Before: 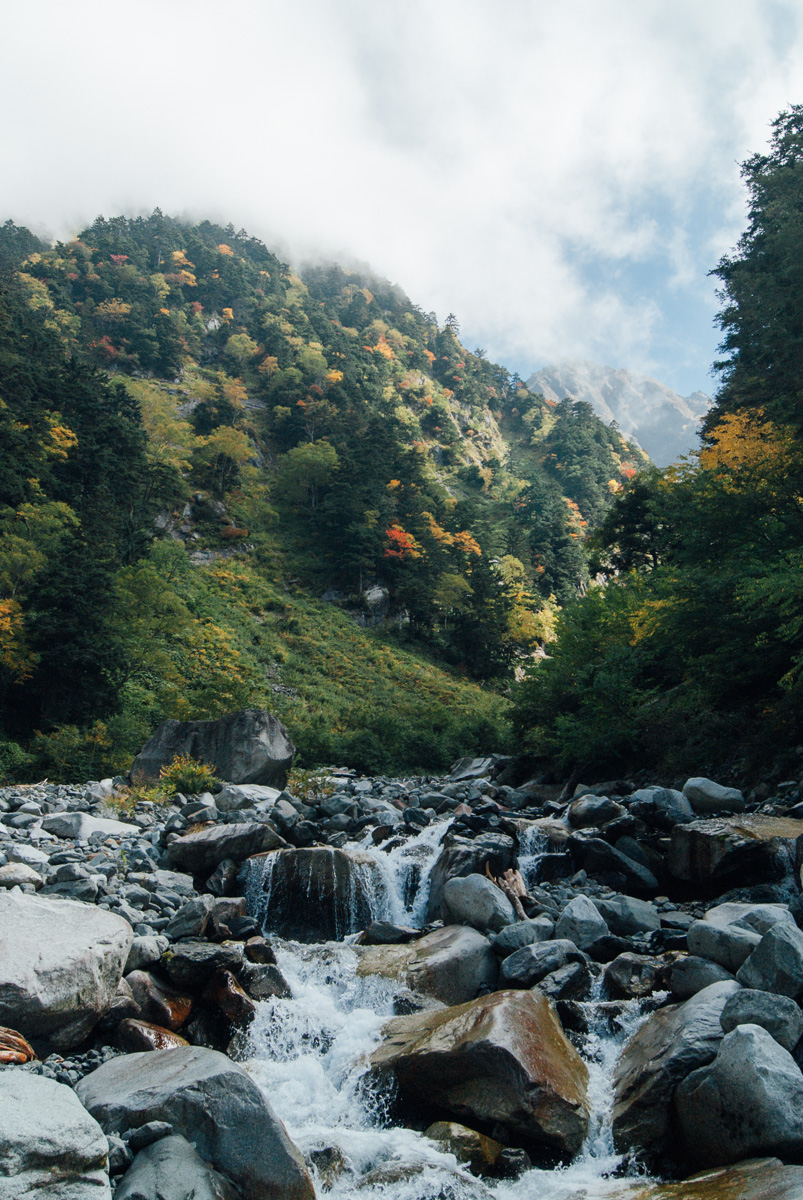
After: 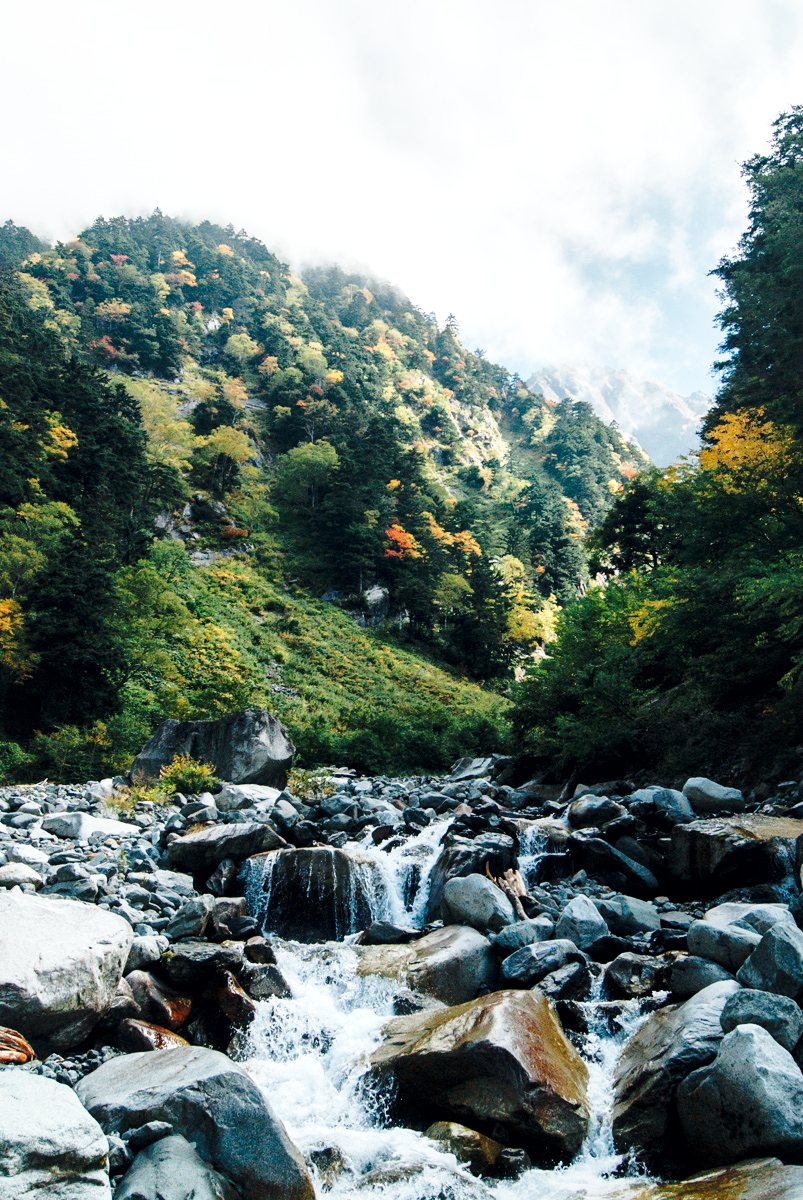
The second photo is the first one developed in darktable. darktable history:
local contrast: mode bilateral grid, contrast 20, coarseness 50, detail 150%, midtone range 0.2
base curve: curves: ch0 [(0, 0) (0.036, 0.037) (0.121, 0.228) (0.46, 0.76) (0.859, 0.983) (1, 1)], preserve colors none
